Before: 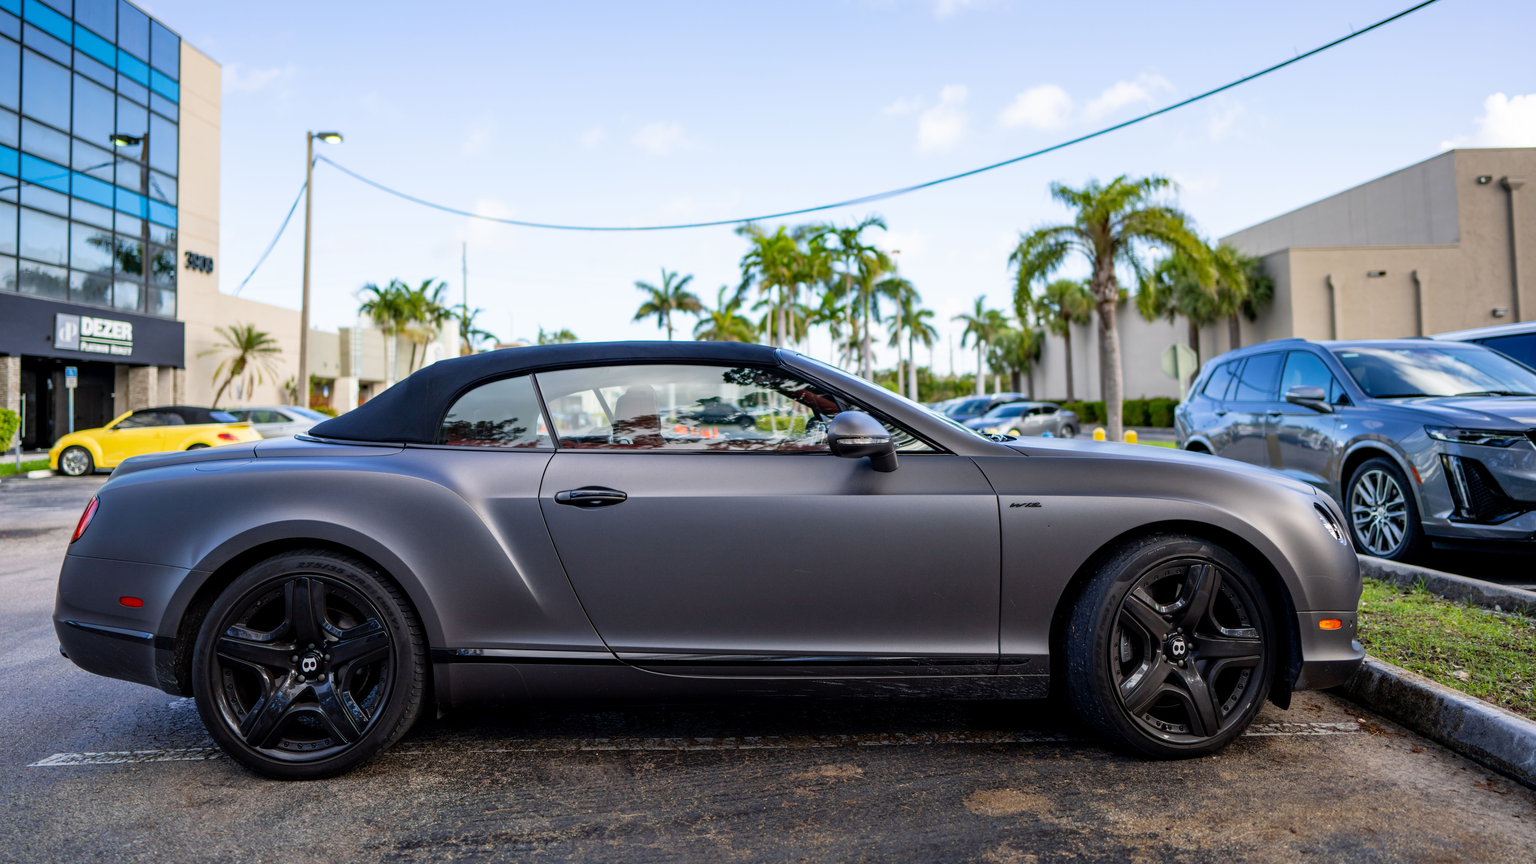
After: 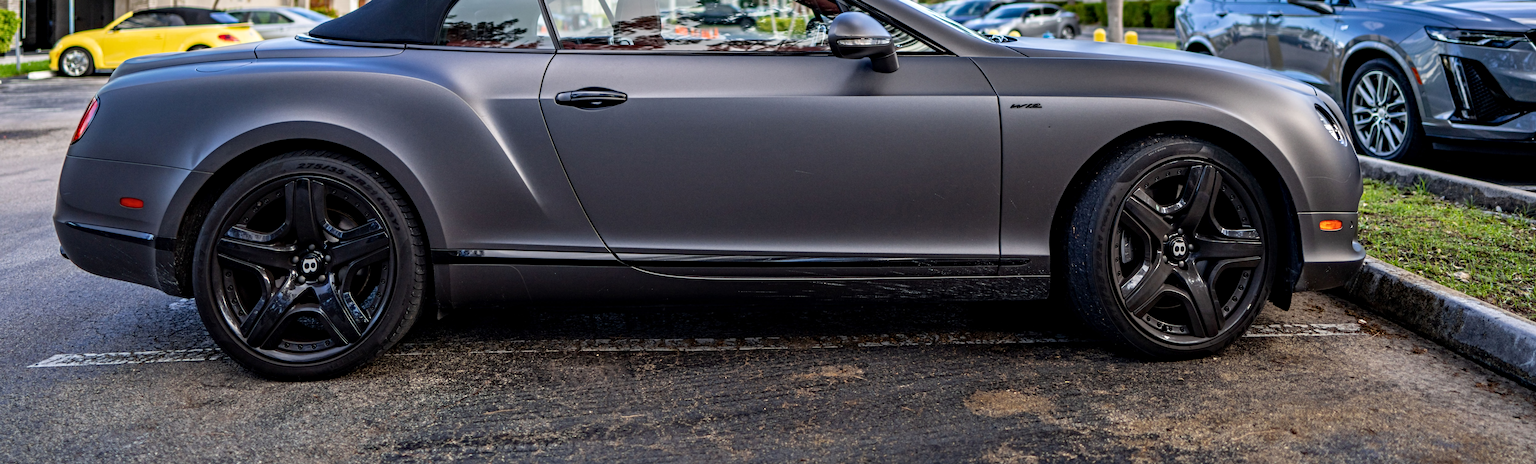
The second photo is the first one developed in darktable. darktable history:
crop and rotate: top 46.237%
contrast equalizer: y [[0.5, 0.501, 0.525, 0.597, 0.58, 0.514], [0.5 ×6], [0.5 ×6], [0 ×6], [0 ×6]]
